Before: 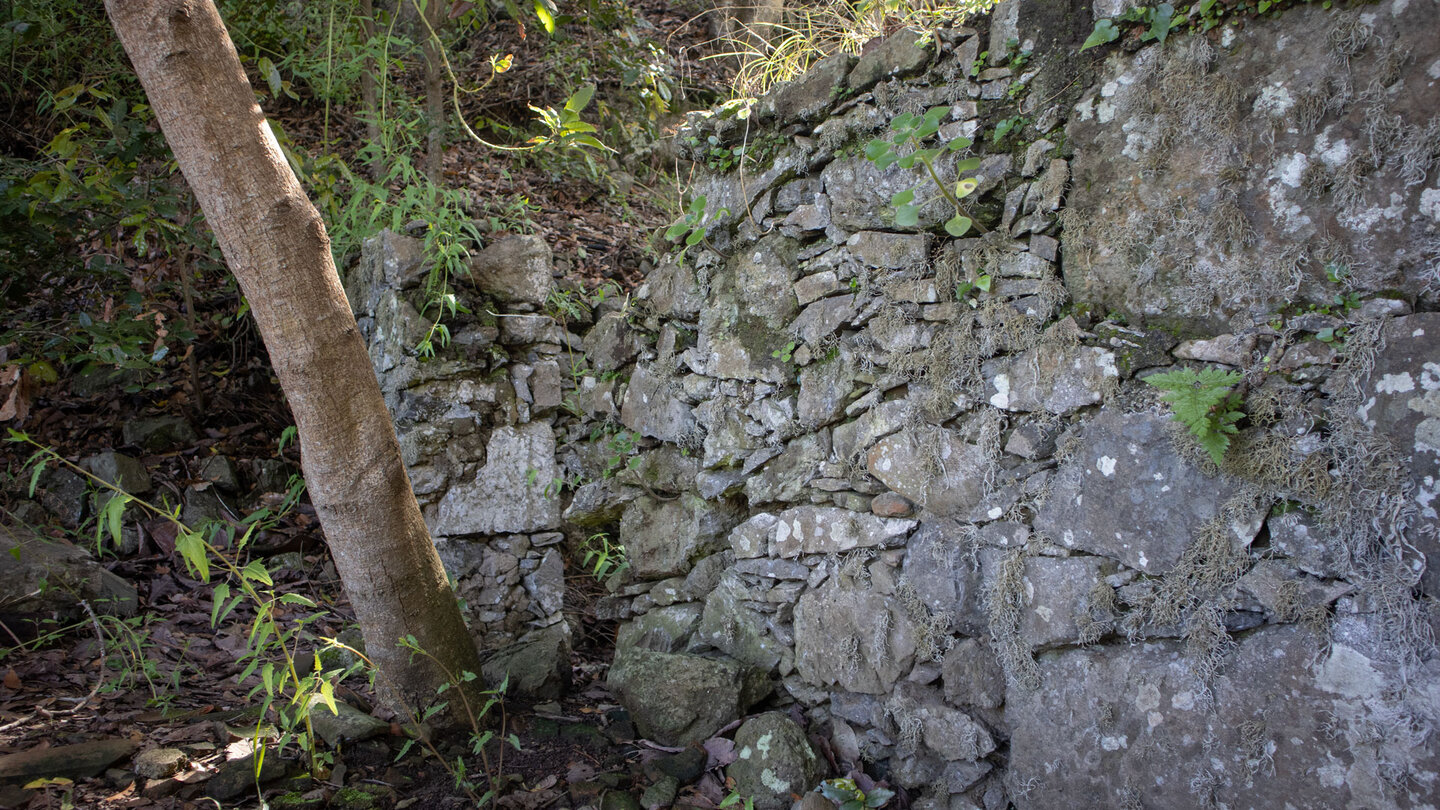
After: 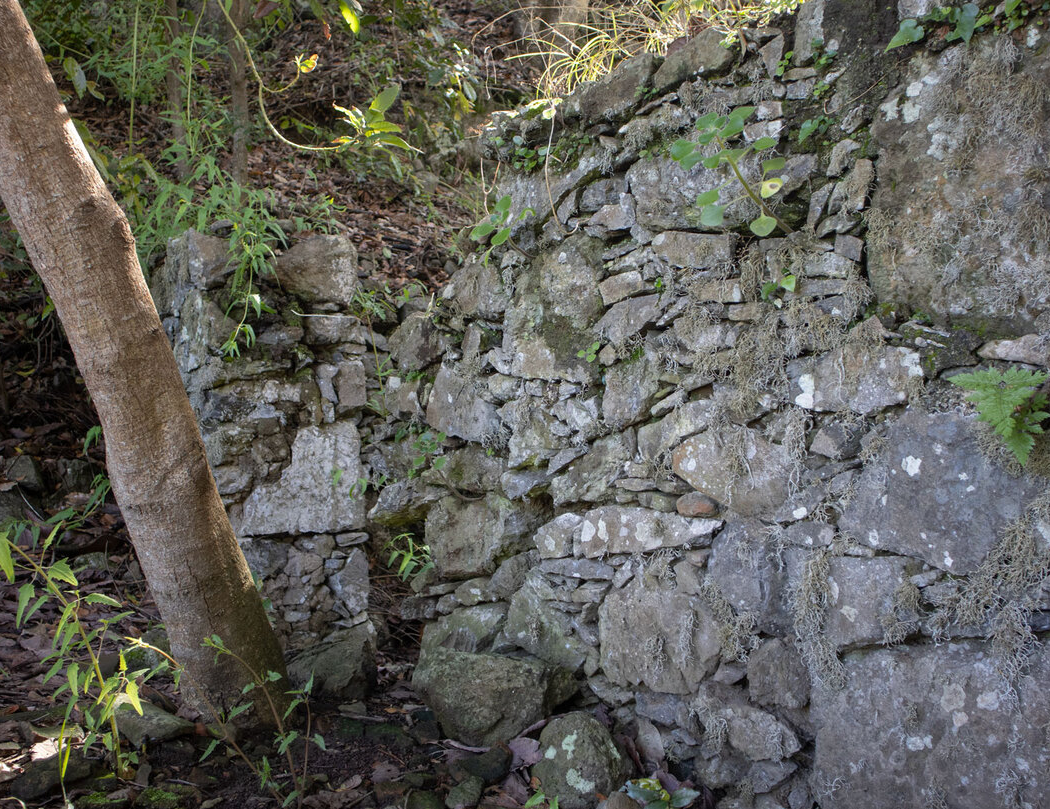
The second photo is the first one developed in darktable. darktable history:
crop: left 13.549%, right 13.508%
